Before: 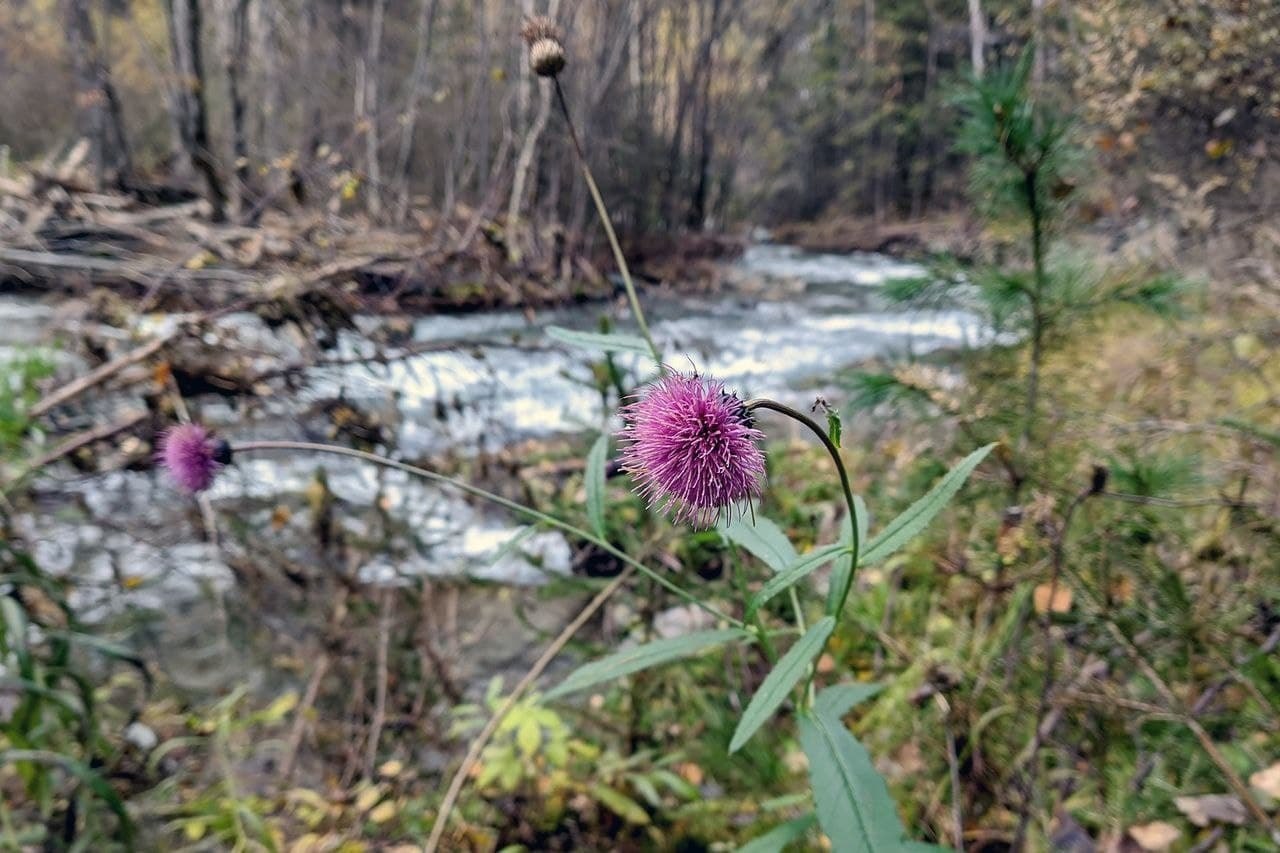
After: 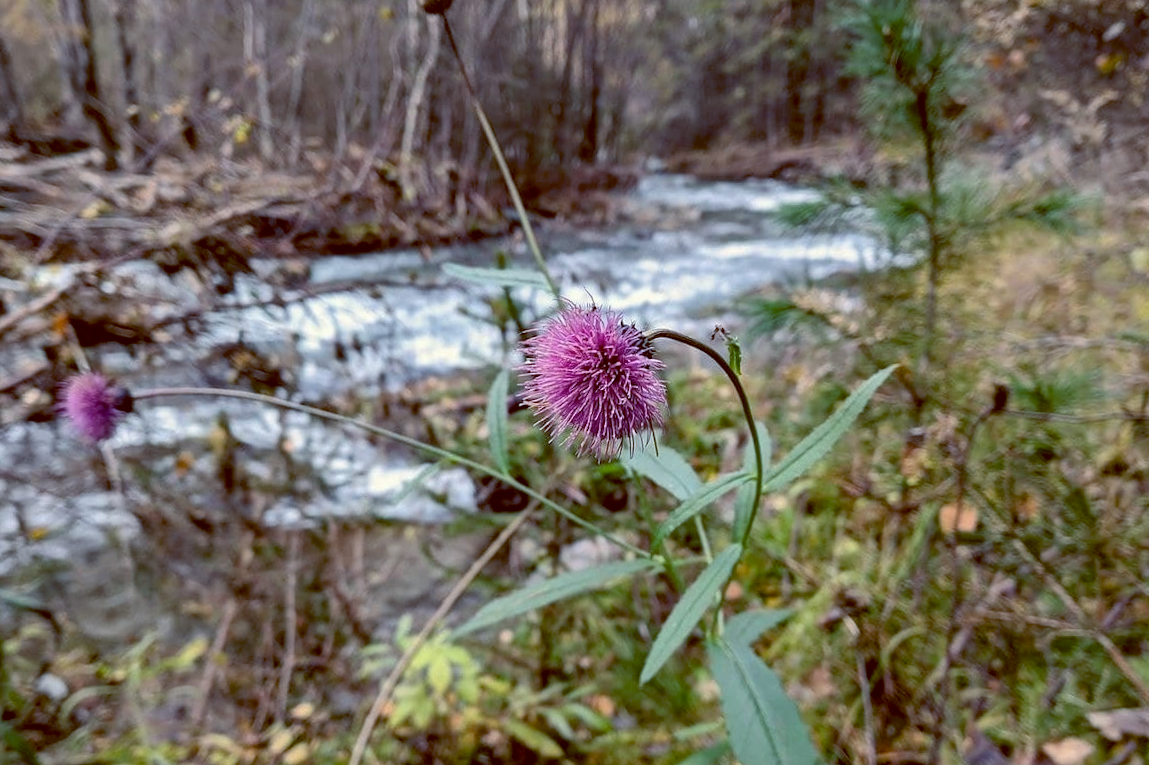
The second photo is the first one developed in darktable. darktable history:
crop and rotate: angle 1.96°, left 5.673%, top 5.673%
color balance: lift [1, 1.015, 1.004, 0.985], gamma [1, 0.958, 0.971, 1.042], gain [1, 0.956, 0.977, 1.044]
